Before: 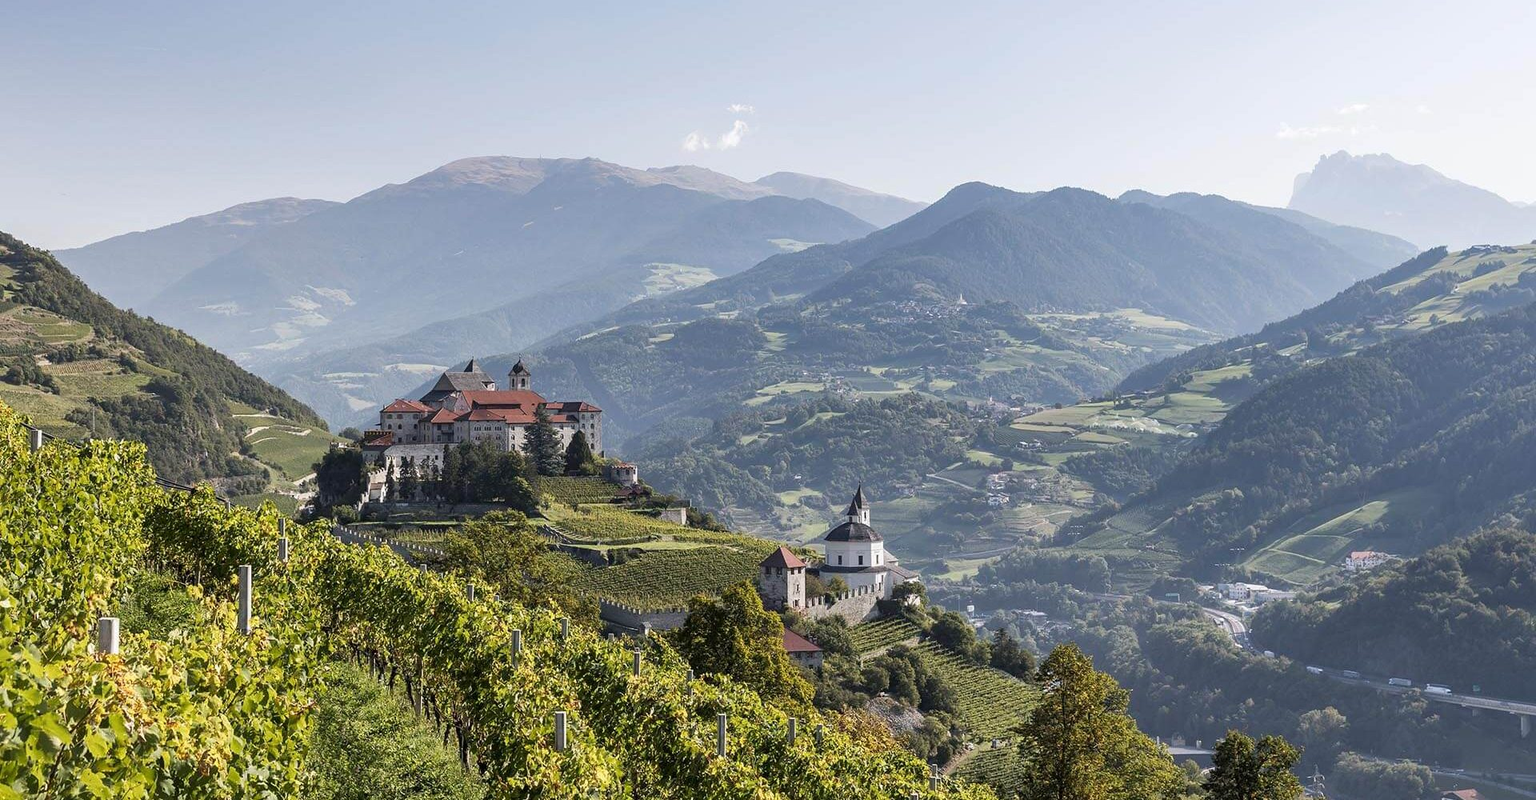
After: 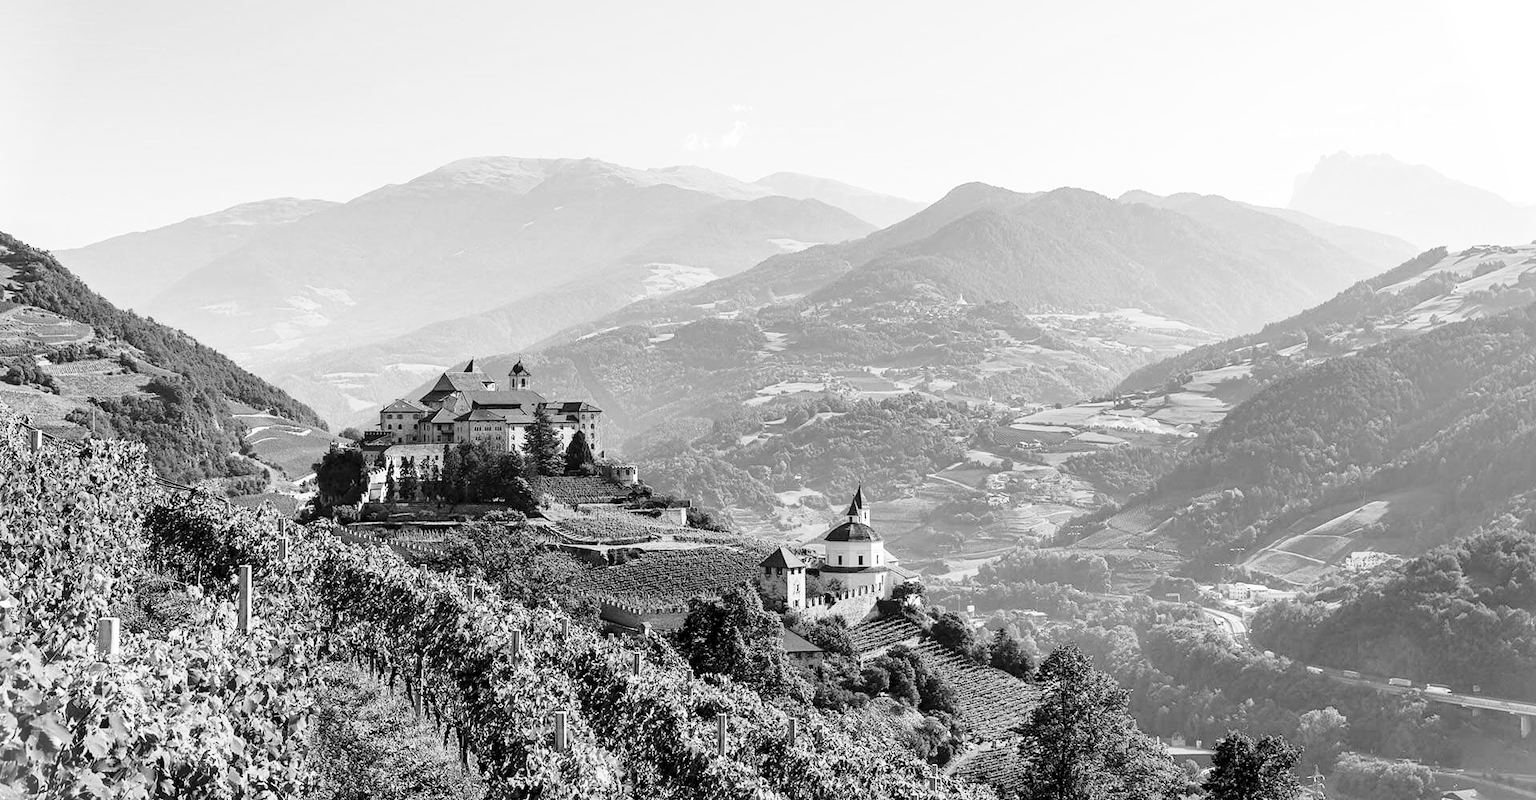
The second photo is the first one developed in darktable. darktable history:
exposure: black level correction 0.007, exposure 0.159 EV, compensate highlight preservation false
vignetting: fall-off start 100%, brightness 0.3, saturation 0
base curve: curves: ch0 [(0, 0) (0.028, 0.03) (0.121, 0.232) (0.46, 0.748) (0.859, 0.968) (1, 1)], preserve colors none
color calibration: output gray [0.31, 0.36, 0.33, 0], gray › normalize channels true, illuminant same as pipeline (D50), adaptation XYZ, x 0.346, y 0.359, gamut compression 0
